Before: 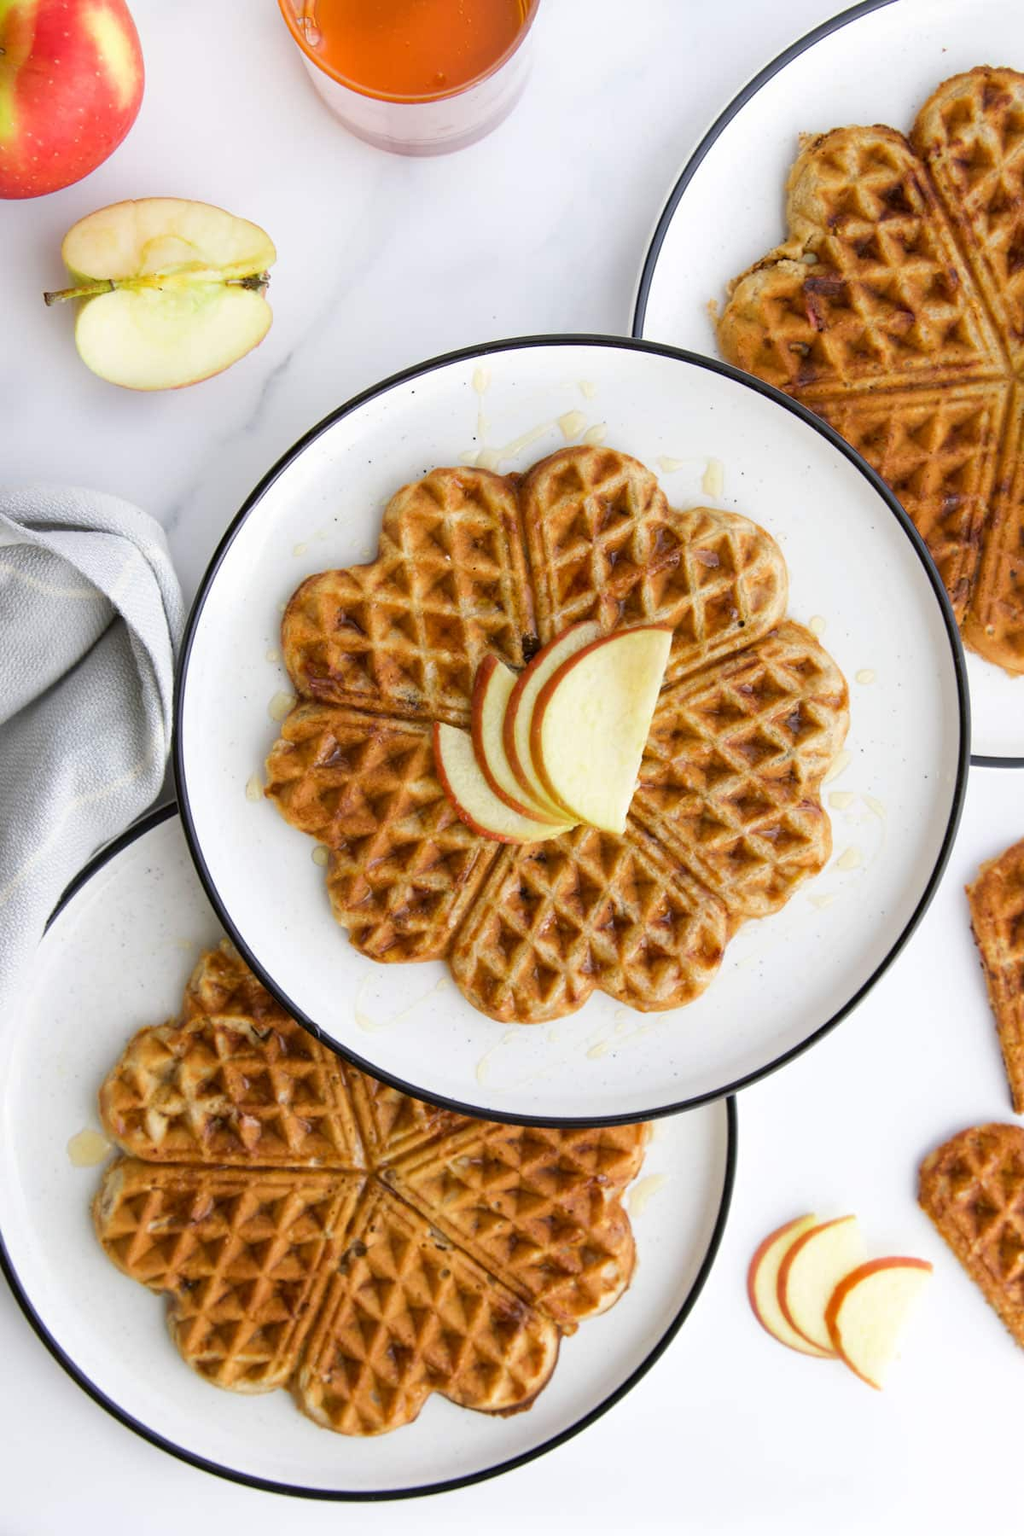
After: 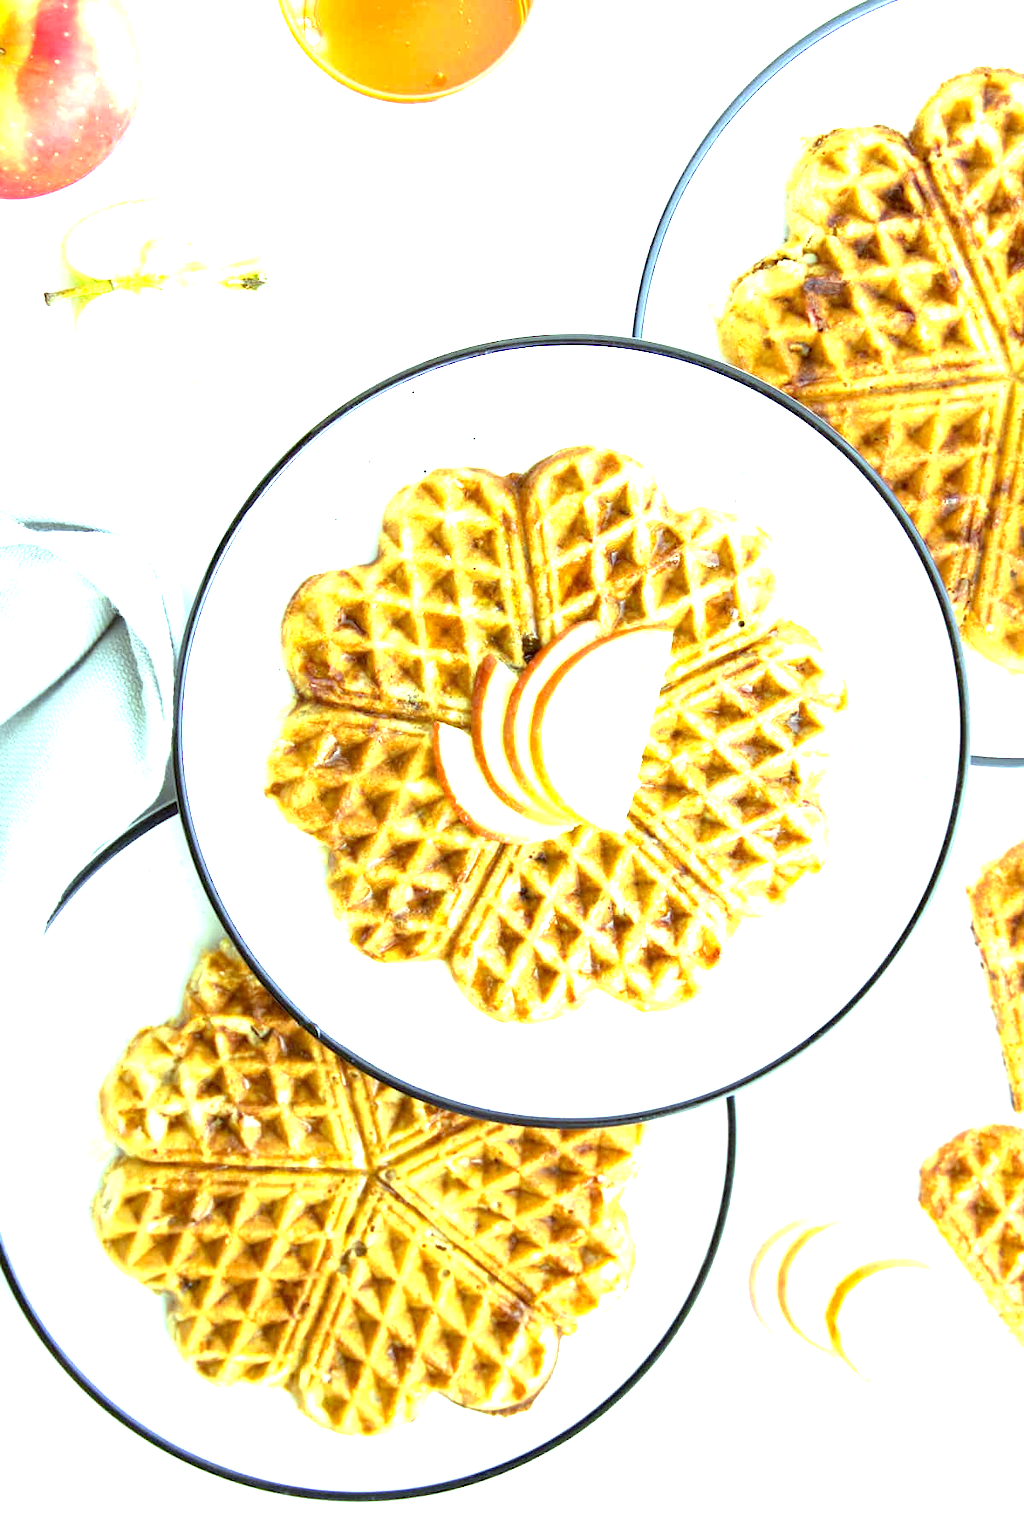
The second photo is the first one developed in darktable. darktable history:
exposure: black level correction 0.001, exposure 2 EV, compensate highlight preservation false
color balance: mode lift, gamma, gain (sRGB), lift [0.997, 0.979, 1.021, 1.011], gamma [1, 1.084, 0.916, 0.998], gain [1, 0.87, 1.13, 1.101], contrast 4.55%, contrast fulcrum 38.24%, output saturation 104.09%
